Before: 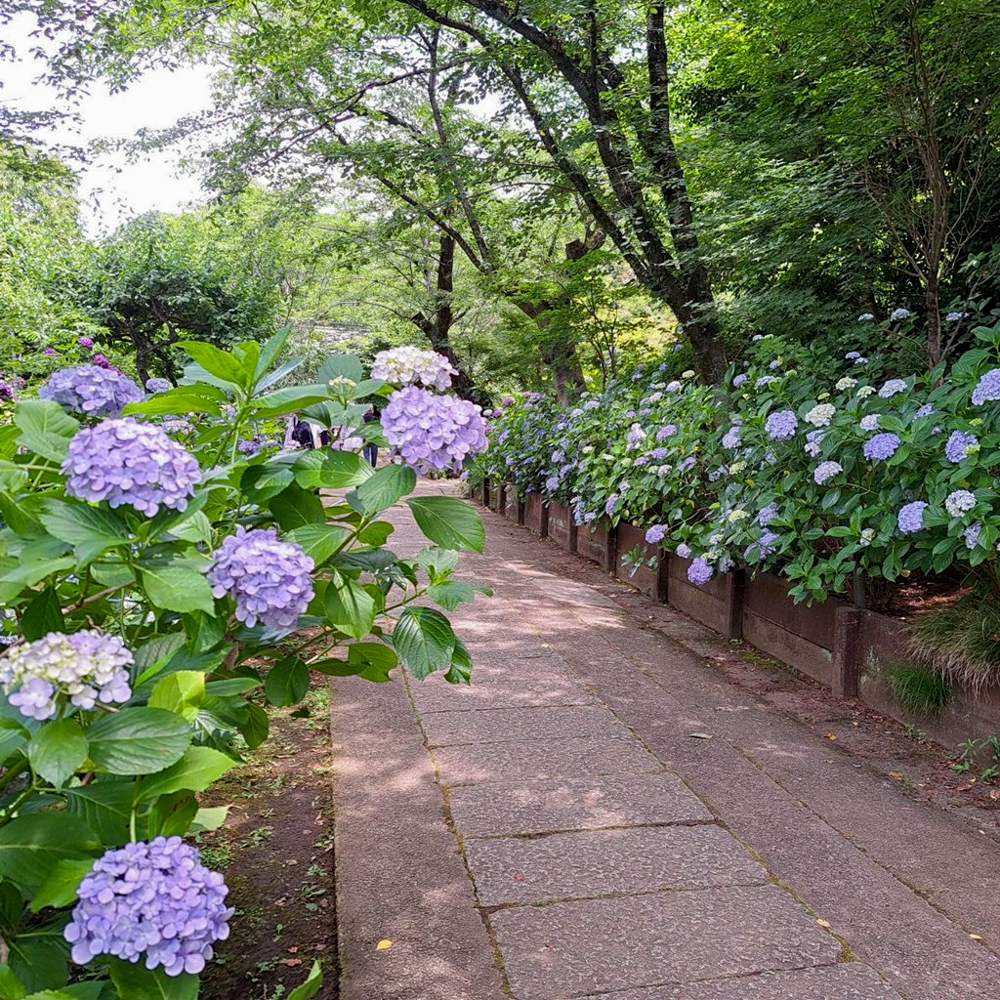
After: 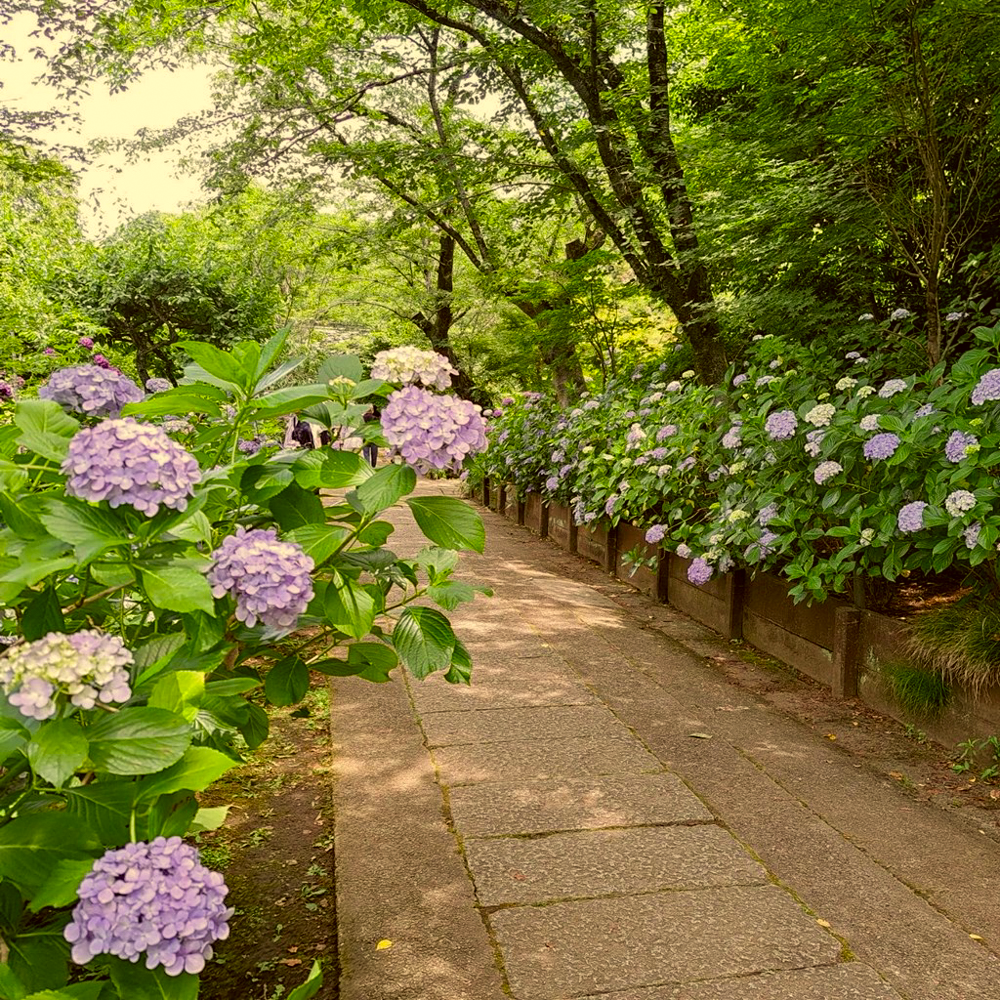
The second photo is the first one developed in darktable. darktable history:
shadows and highlights: radius 331.84, shadows 53.55, highlights -100, compress 94.63%, highlights color adjustment 73.23%, soften with gaussian
color correction: highlights a* 0.162, highlights b* 29.53, shadows a* -0.162, shadows b* 21.09
